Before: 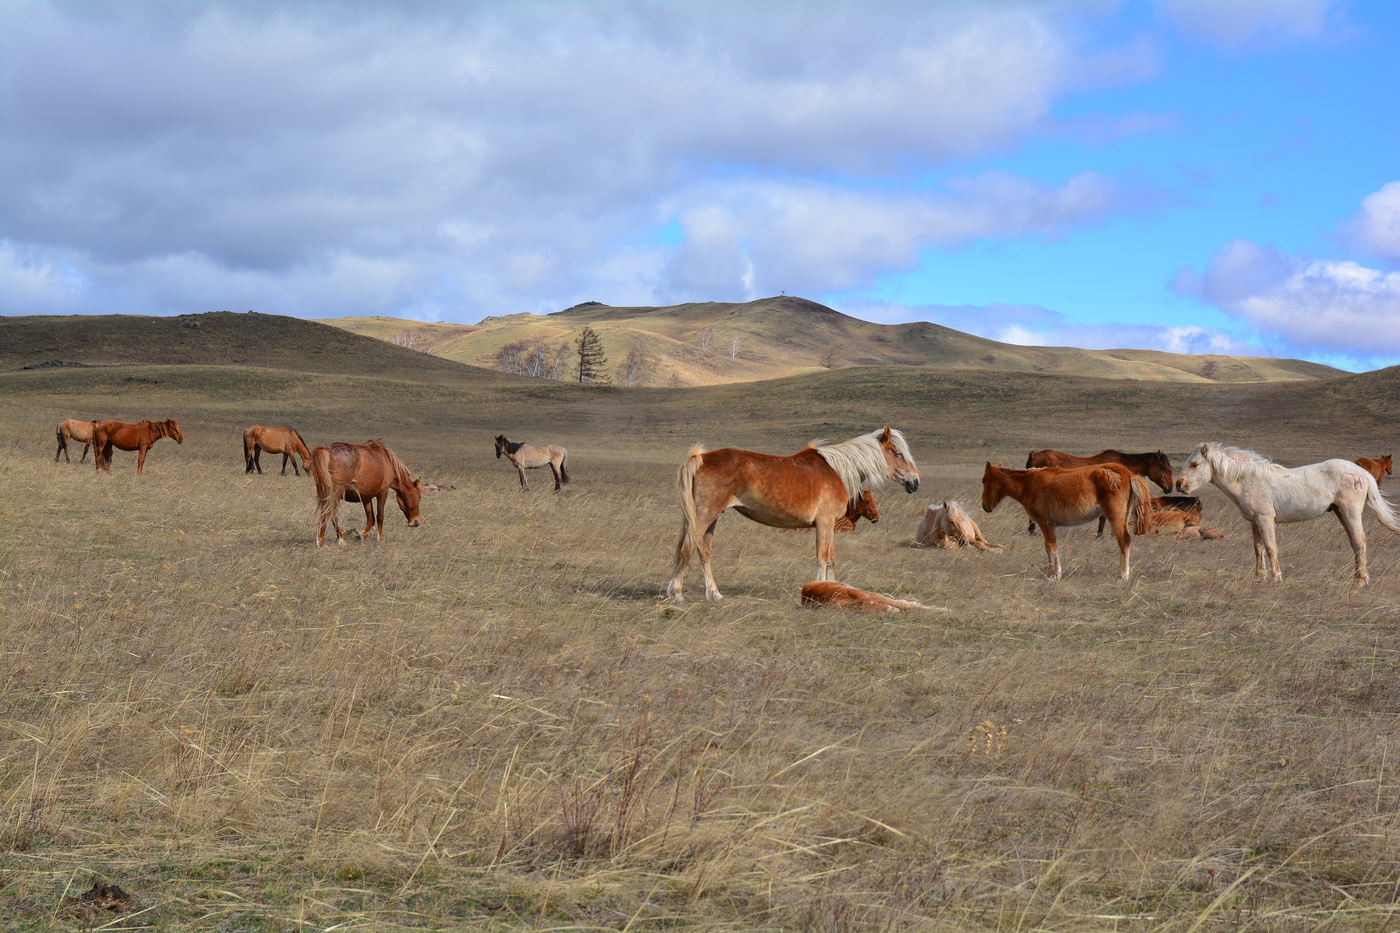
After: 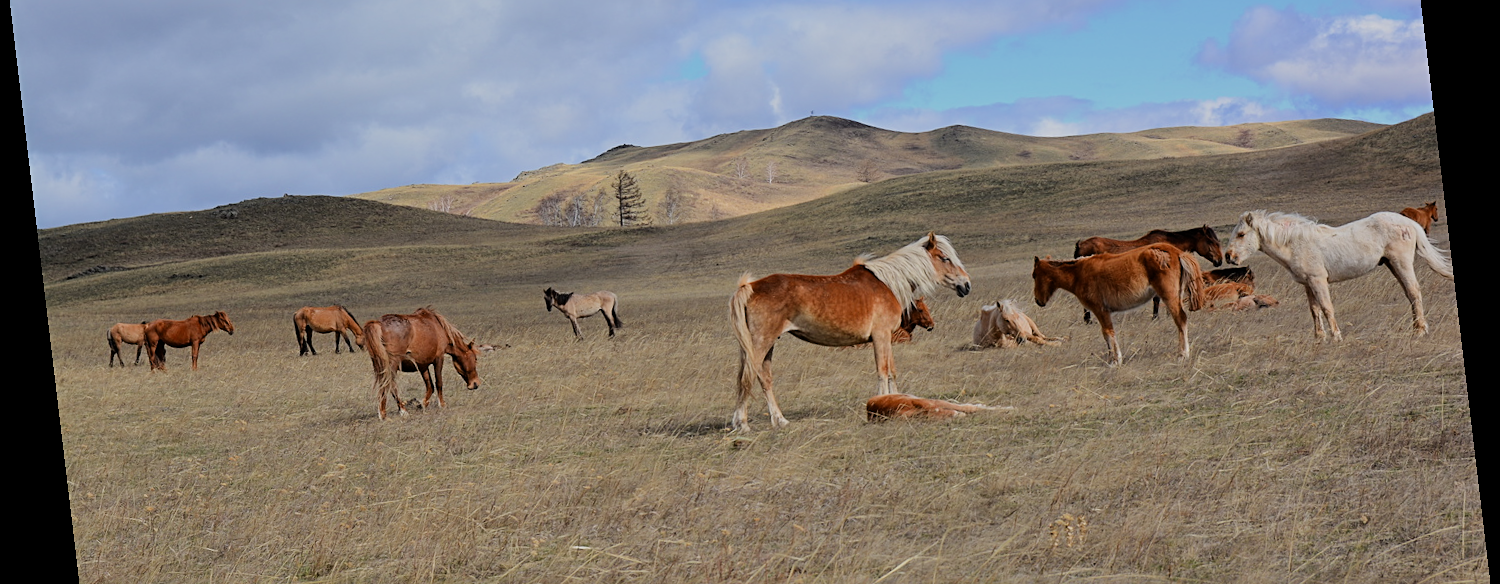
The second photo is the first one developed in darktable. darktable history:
filmic rgb: black relative exposure -7.65 EV, white relative exposure 4.56 EV, hardness 3.61
crop and rotate: top 23.043%, bottom 23.437%
sharpen: radius 2.167, amount 0.381, threshold 0
rotate and perspective: rotation -6.83°, automatic cropping off
